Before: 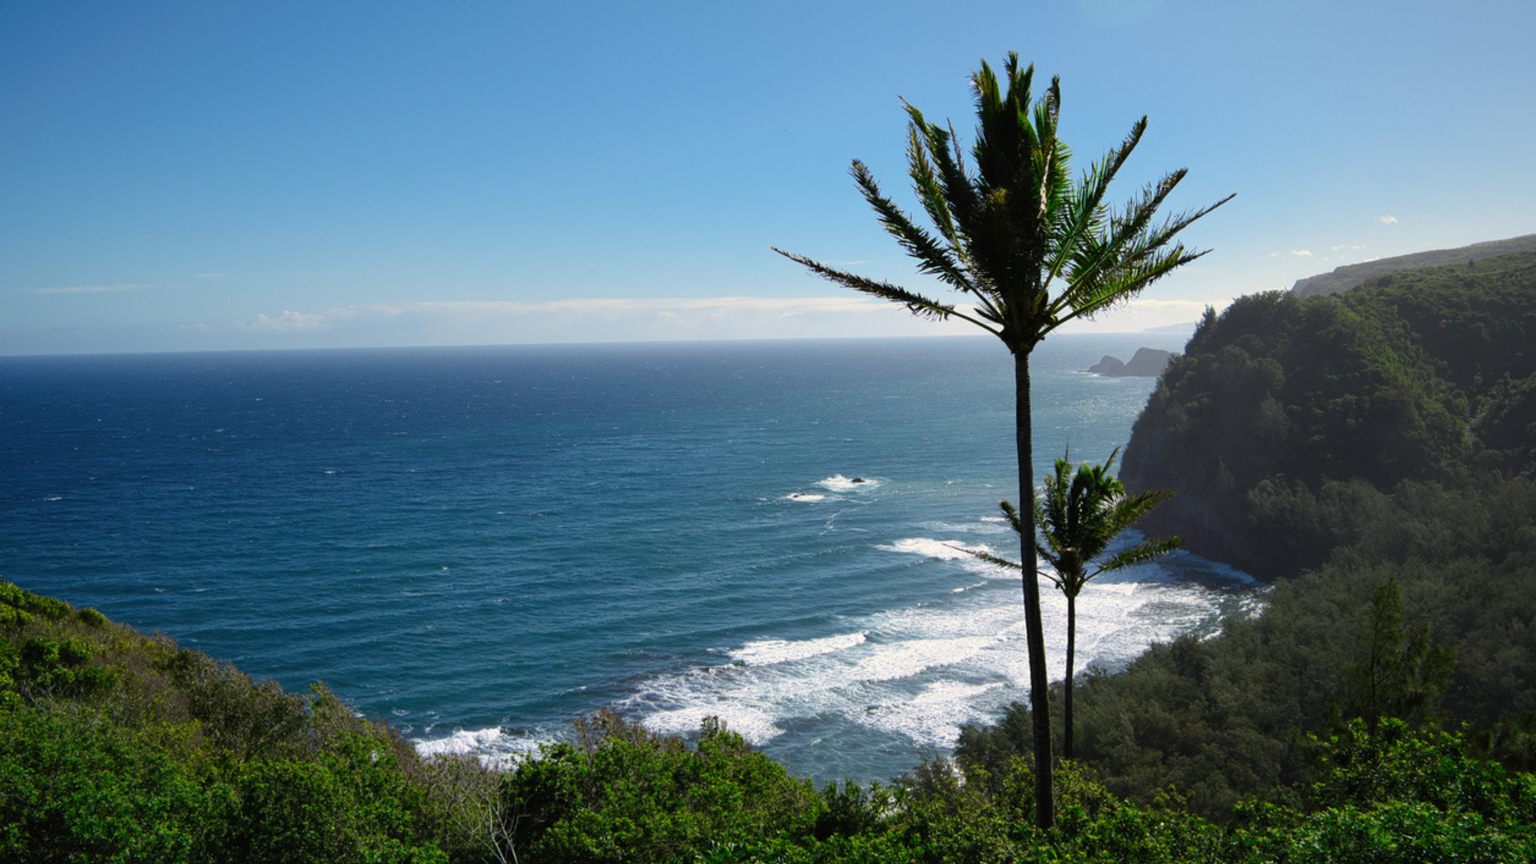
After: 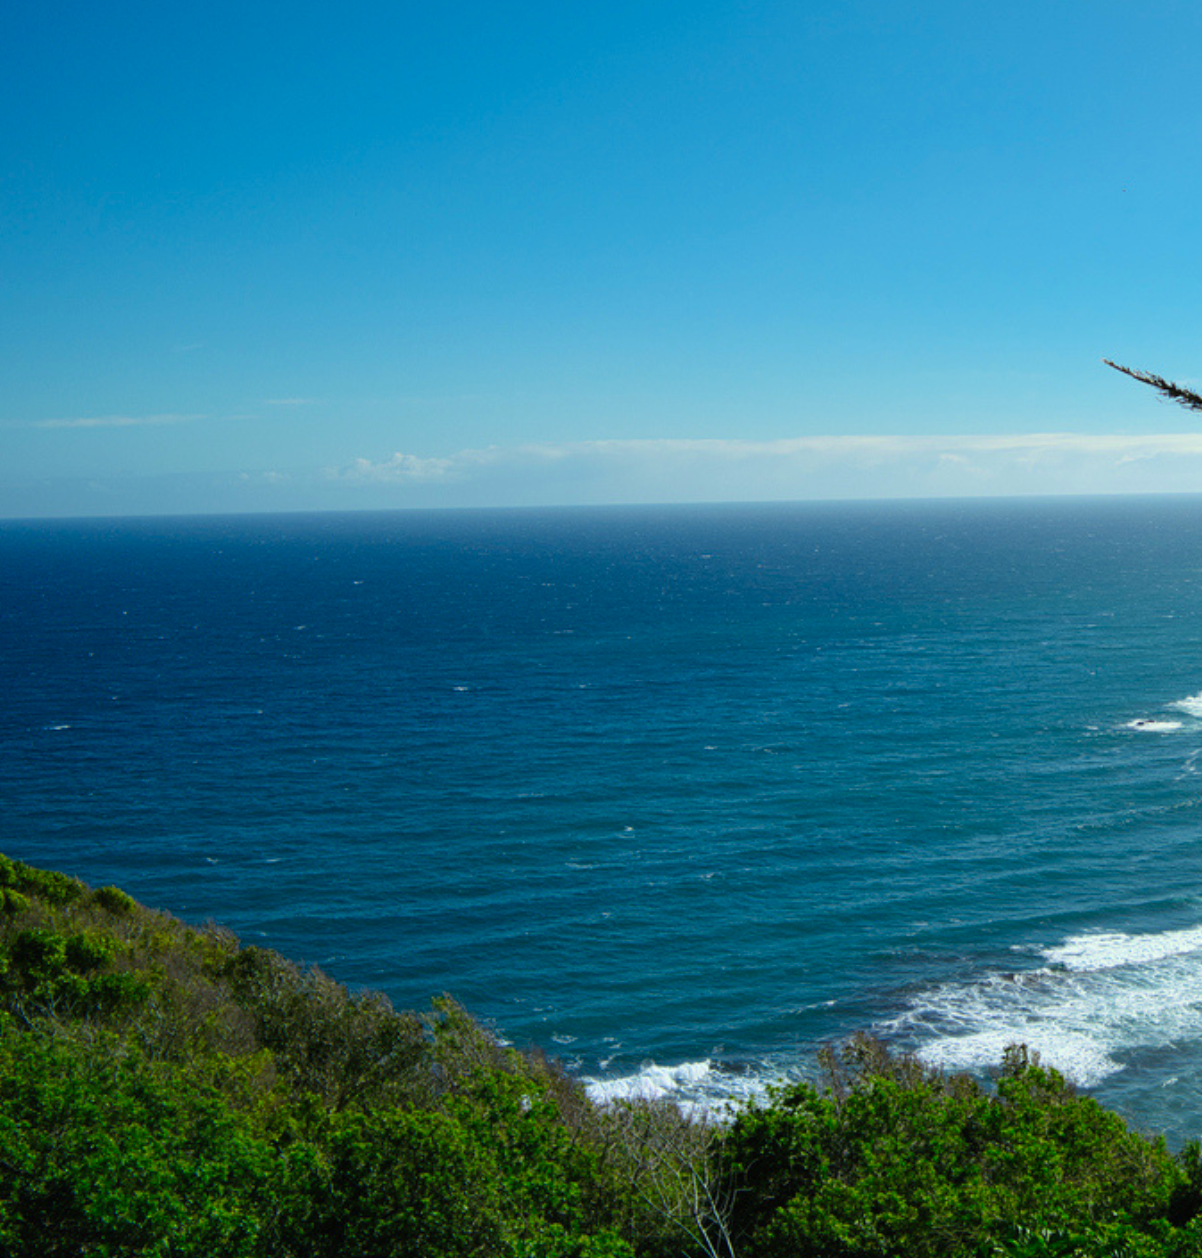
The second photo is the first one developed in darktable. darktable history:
crop: left 0.921%, right 45.404%, bottom 0.088%
color calibration: output R [0.972, 0.068, -0.094, 0], output G [-0.178, 1.216, -0.086, 0], output B [0.095, -0.136, 0.98, 0], illuminant Planckian (black body), adaptation linear Bradford (ICC v4), x 0.364, y 0.367, temperature 4419.65 K
